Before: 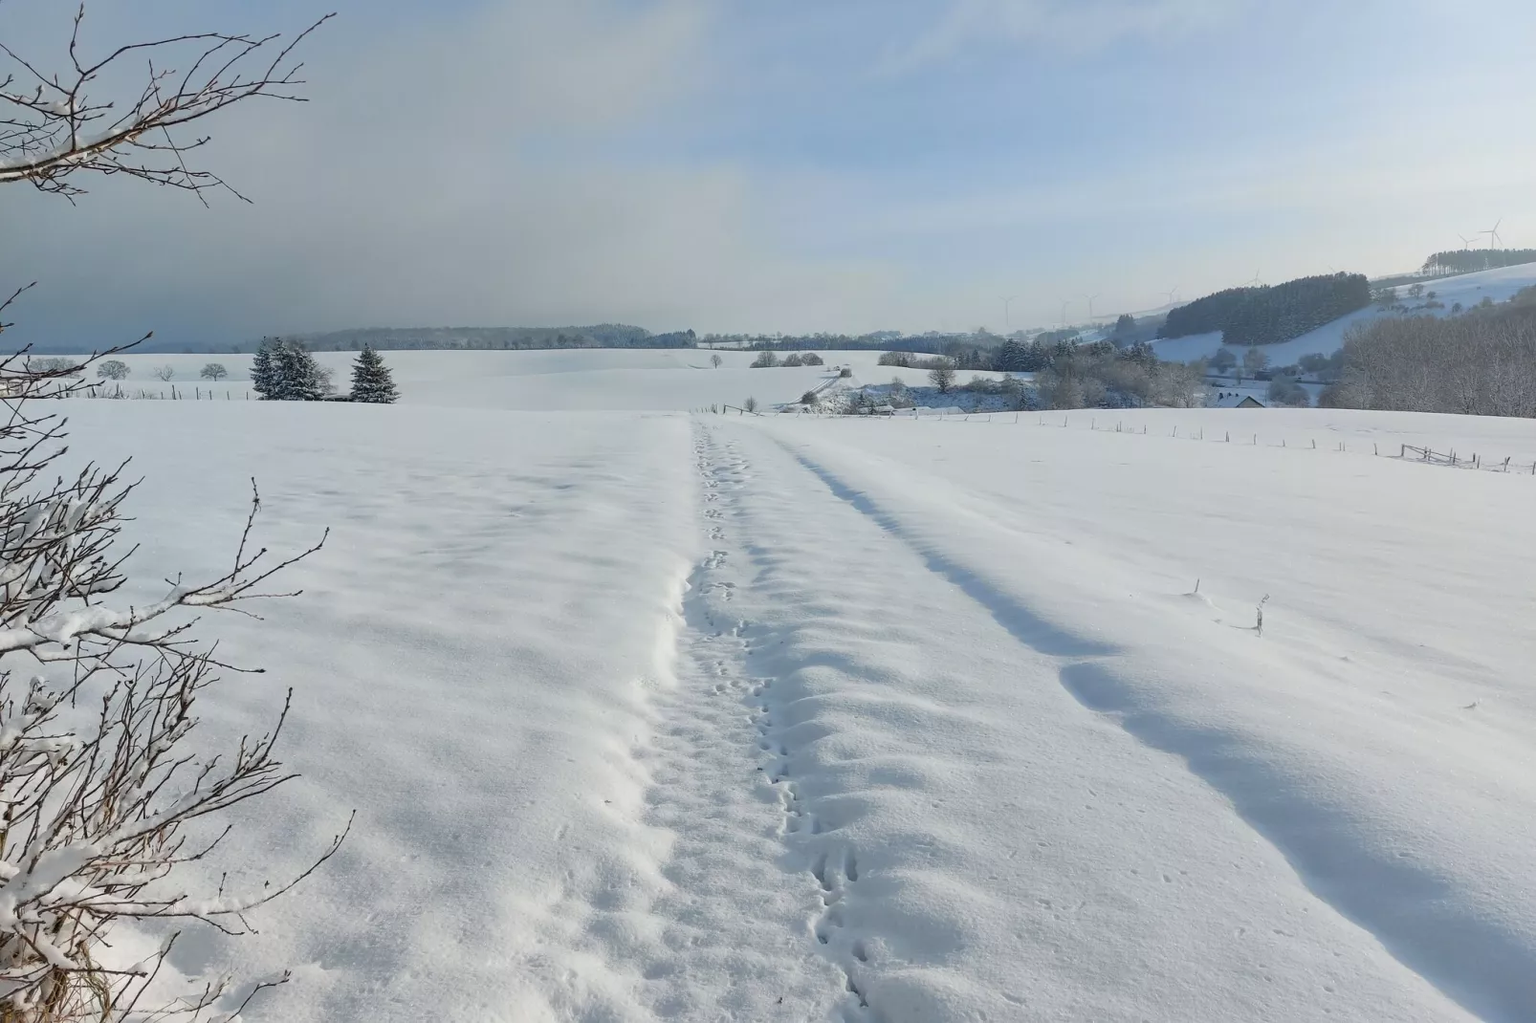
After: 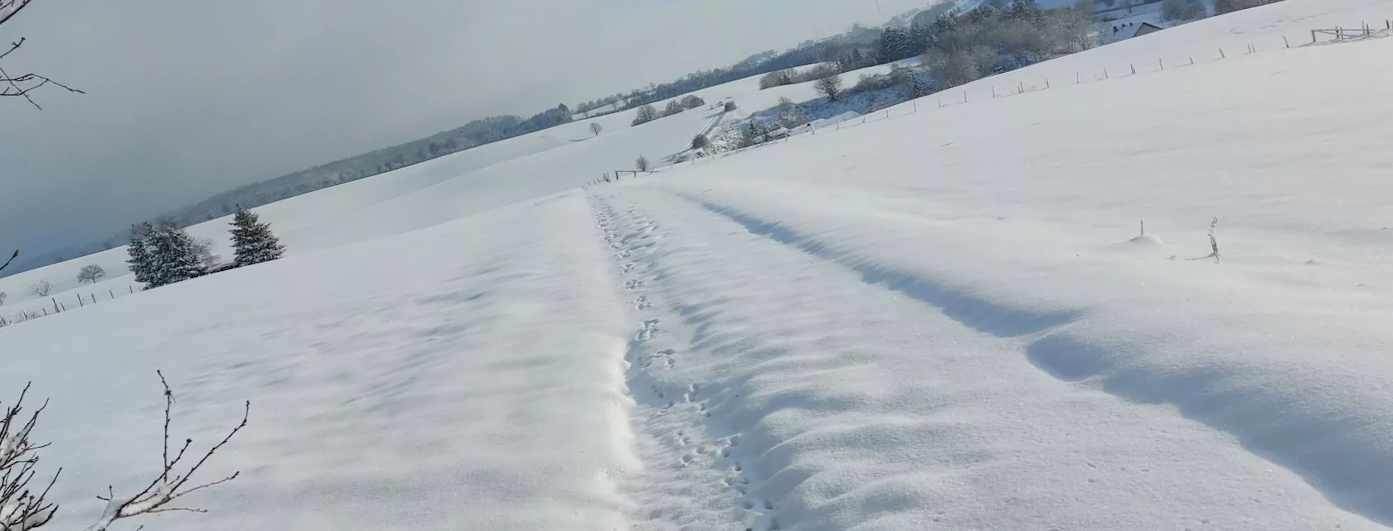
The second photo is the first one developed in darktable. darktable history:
rotate and perspective: rotation -14.8°, crop left 0.1, crop right 0.903, crop top 0.25, crop bottom 0.748
crop and rotate: left 2.991%, top 13.302%, right 1.981%, bottom 12.636%
